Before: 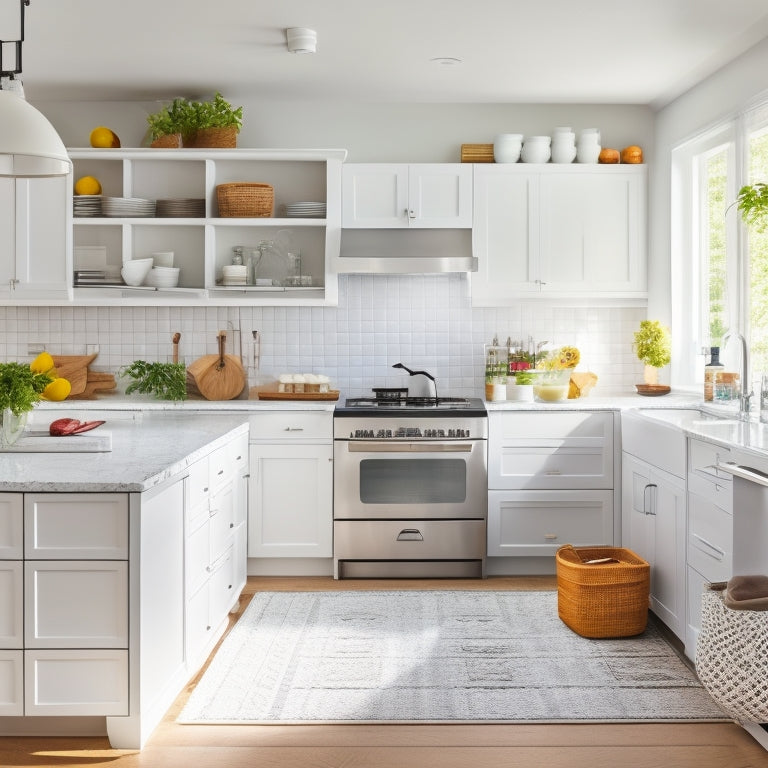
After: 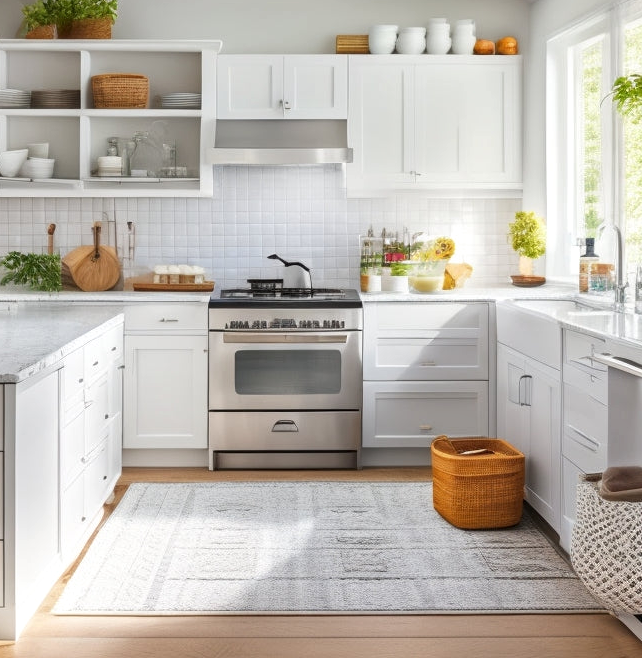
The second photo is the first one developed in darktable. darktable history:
local contrast: highlights 100%, shadows 100%, detail 120%, midtone range 0.2
crop: left 16.315%, top 14.246%
